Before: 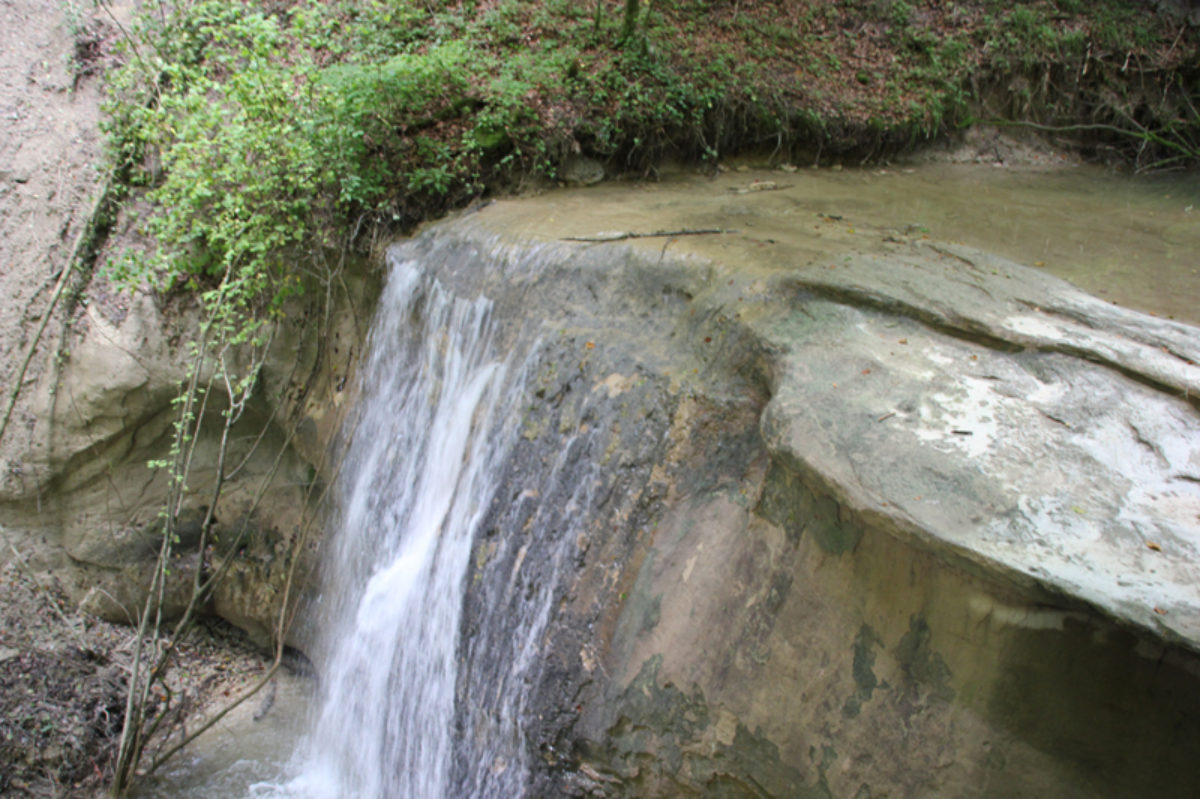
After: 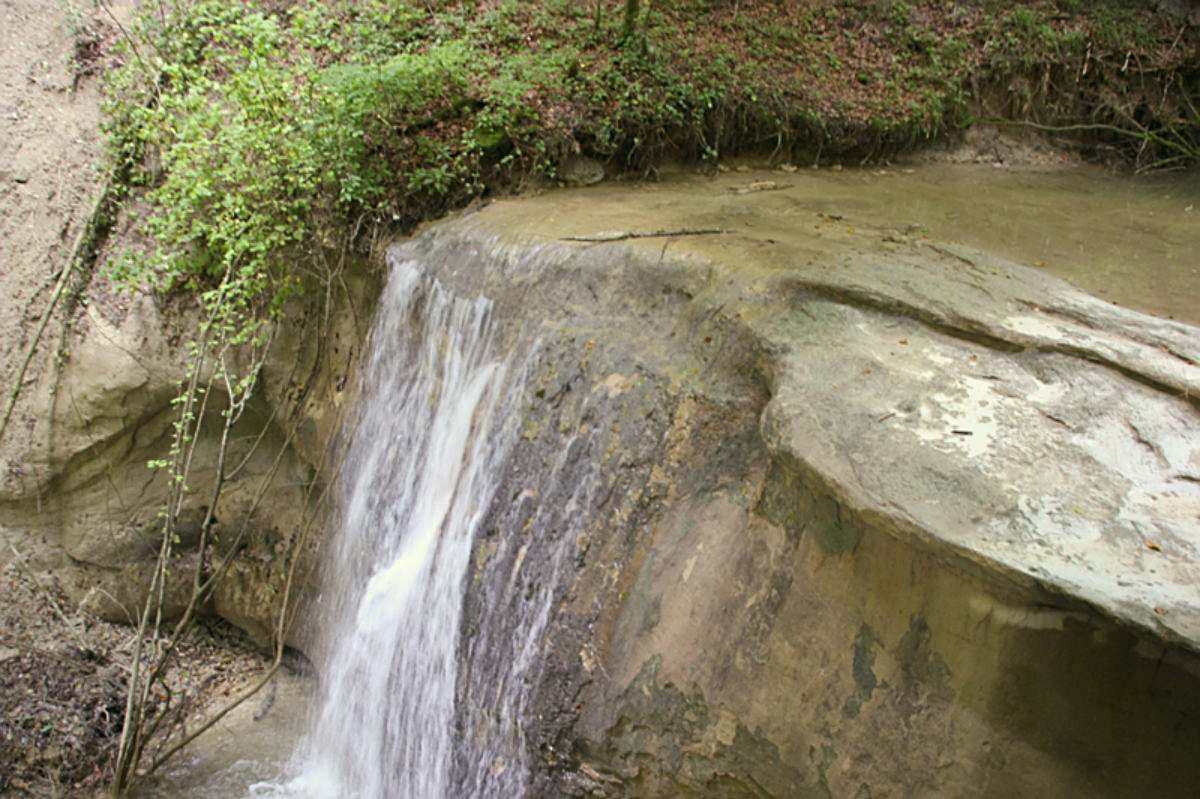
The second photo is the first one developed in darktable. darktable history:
sharpen: on, module defaults
rgb levels: mode RGB, independent channels, levels [[0, 0.474, 1], [0, 0.5, 1], [0, 0.5, 1]]
white balance: red 0.978, blue 0.999
rotate and perspective: automatic cropping original format, crop left 0, crop top 0
color correction: highlights a* -0.482, highlights b* 9.48, shadows a* -9.48, shadows b* 0.803
